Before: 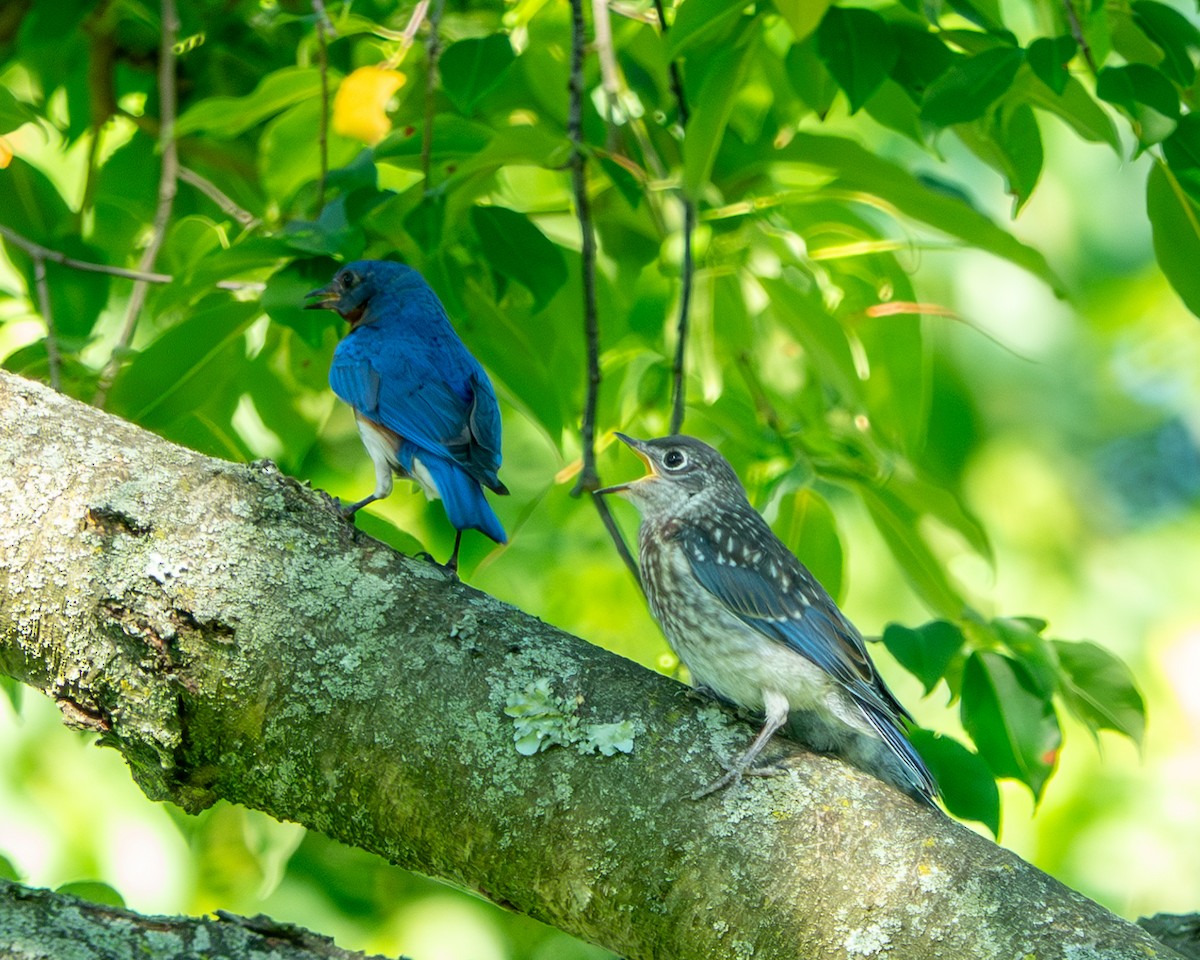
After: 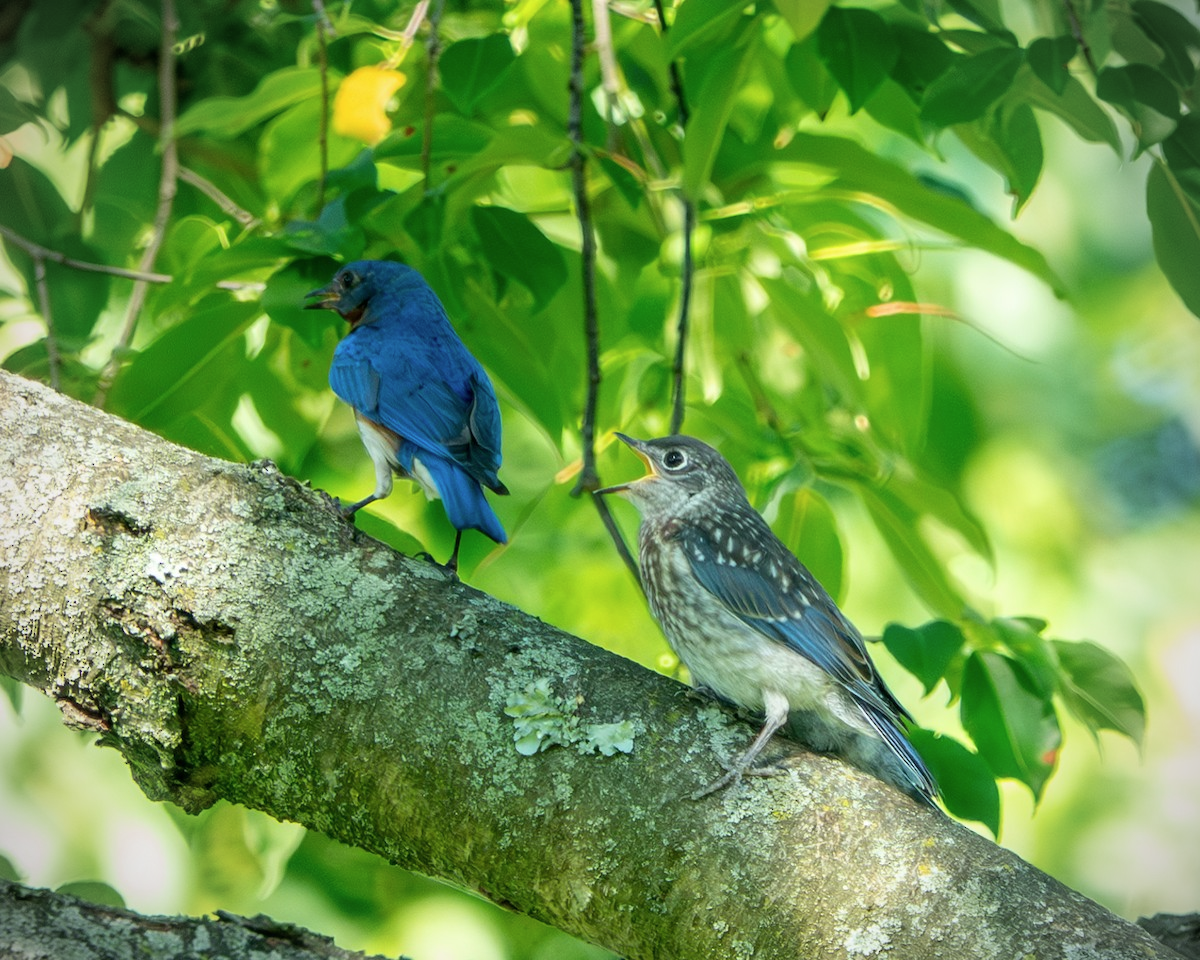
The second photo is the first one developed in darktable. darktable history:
color zones: curves: ch0 [(0, 0.613) (0.01, 0.613) (0.245, 0.448) (0.498, 0.529) (0.642, 0.665) (0.879, 0.777) (0.99, 0.613)]; ch1 [(0, 0) (0.143, 0) (0.286, 0) (0.429, 0) (0.571, 0) (0.714, 0) (0.857, 0)], mix -93.41%
vignetting: unbound false
